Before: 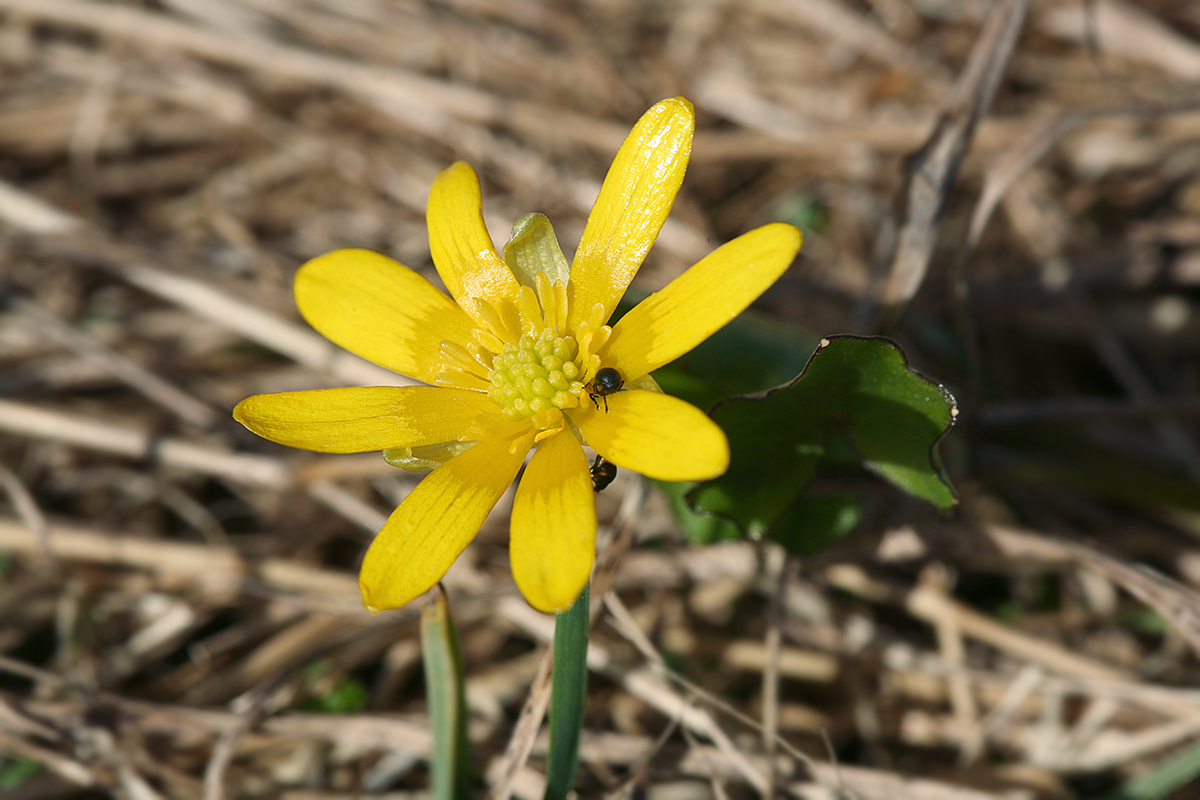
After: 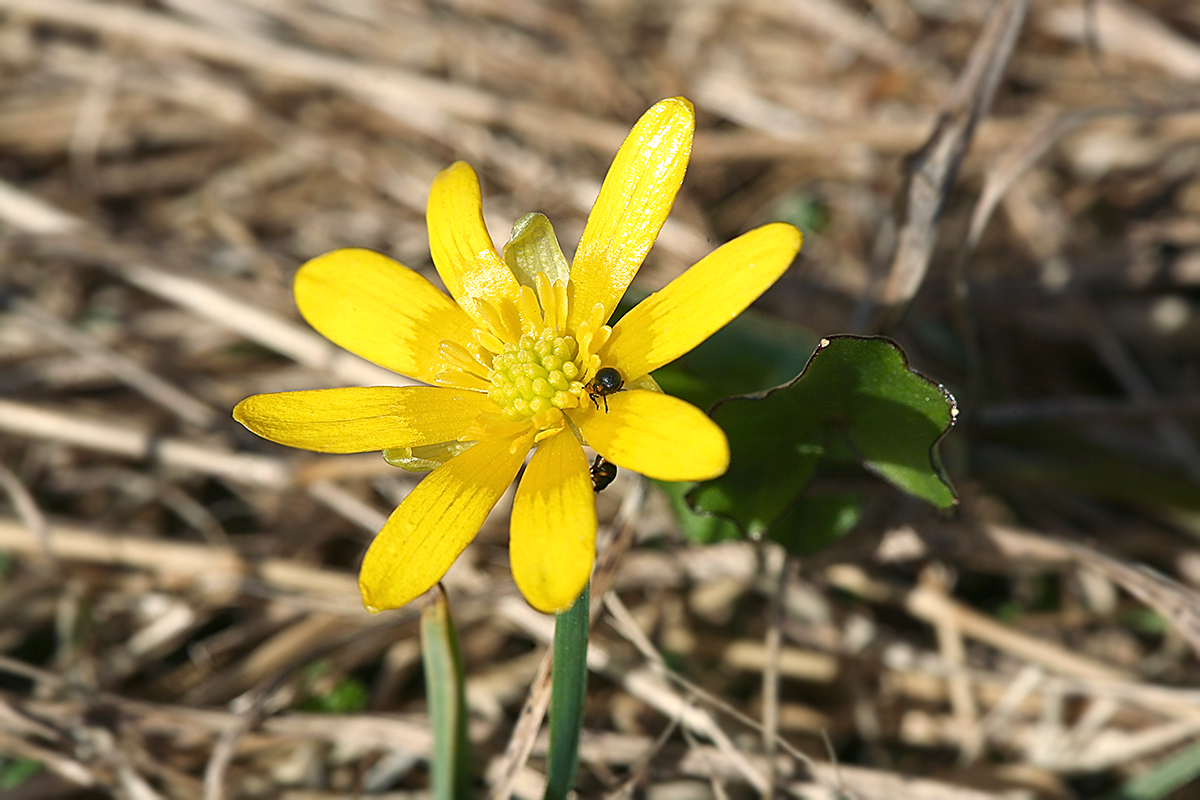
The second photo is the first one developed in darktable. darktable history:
sharpen: on, module defaults
exposure: black level correction 0, compensate exposure bias true, compensate highlight preservation false
